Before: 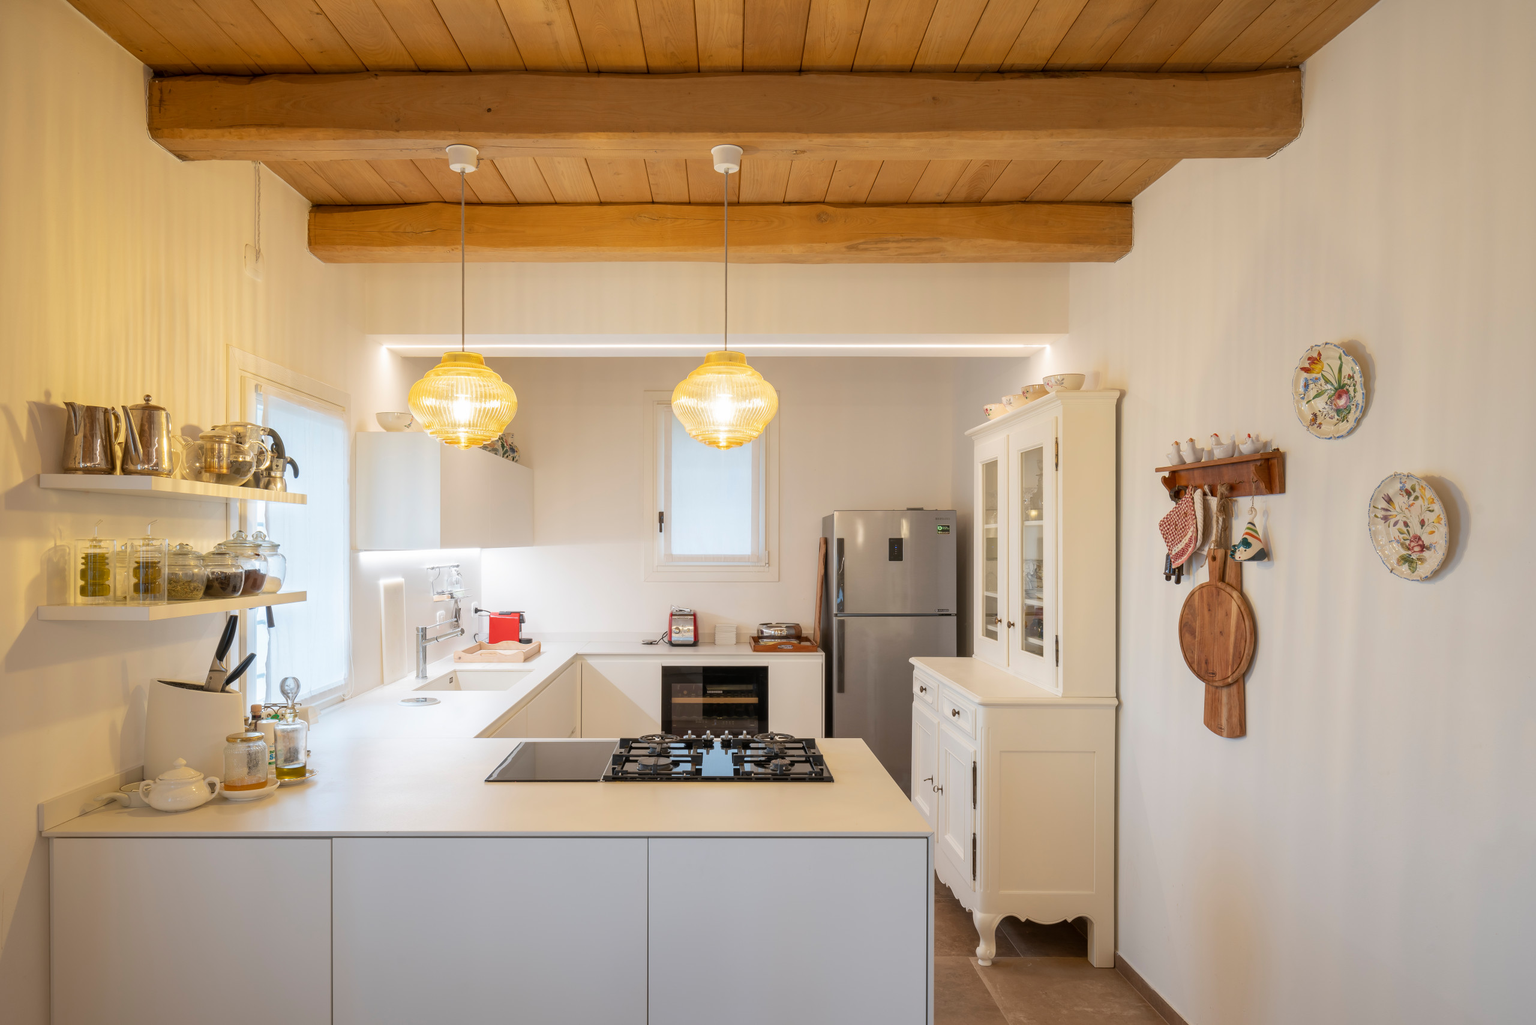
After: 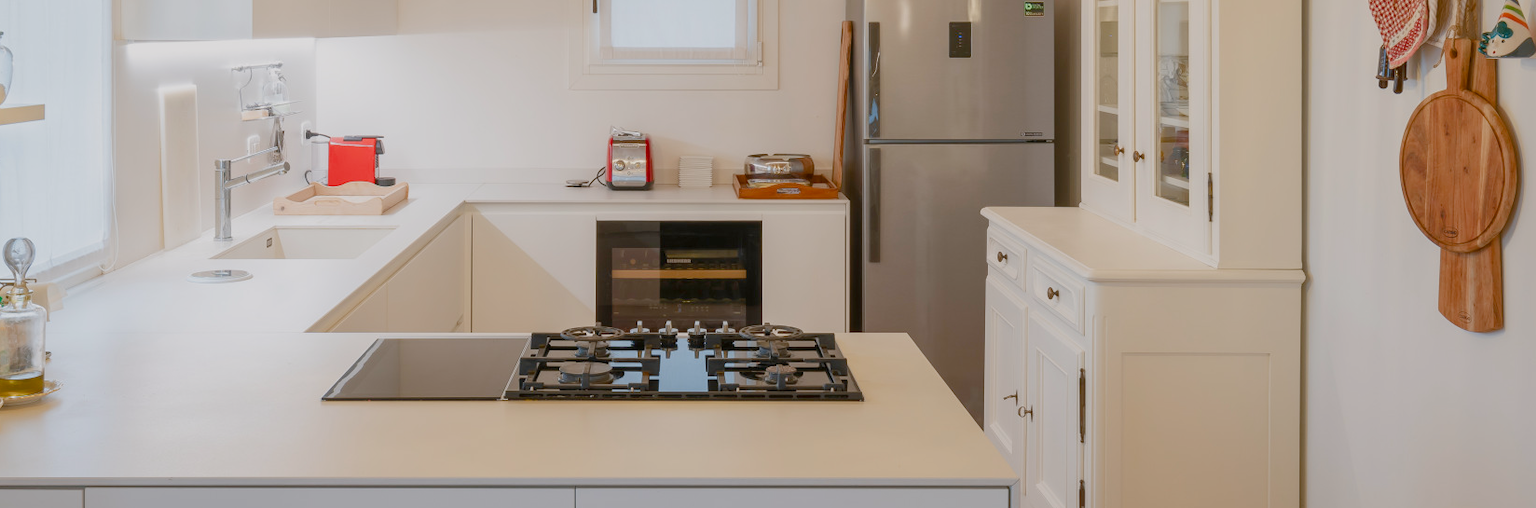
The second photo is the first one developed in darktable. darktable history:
crop: left 18.091%, top 51.13%, right 17.525%, bottom 16.85%
color balance rgb: shadows lift › chroma 1%, shadows lift › hue 113°, highlights gain › chroma 0.2%, highlights gain › hue 333°, perceptual saturation grading › global saturation 20%, perceptual saturation grading › highlights -50%, perceptual saturation grading › shadows 25%, contrast -20%
